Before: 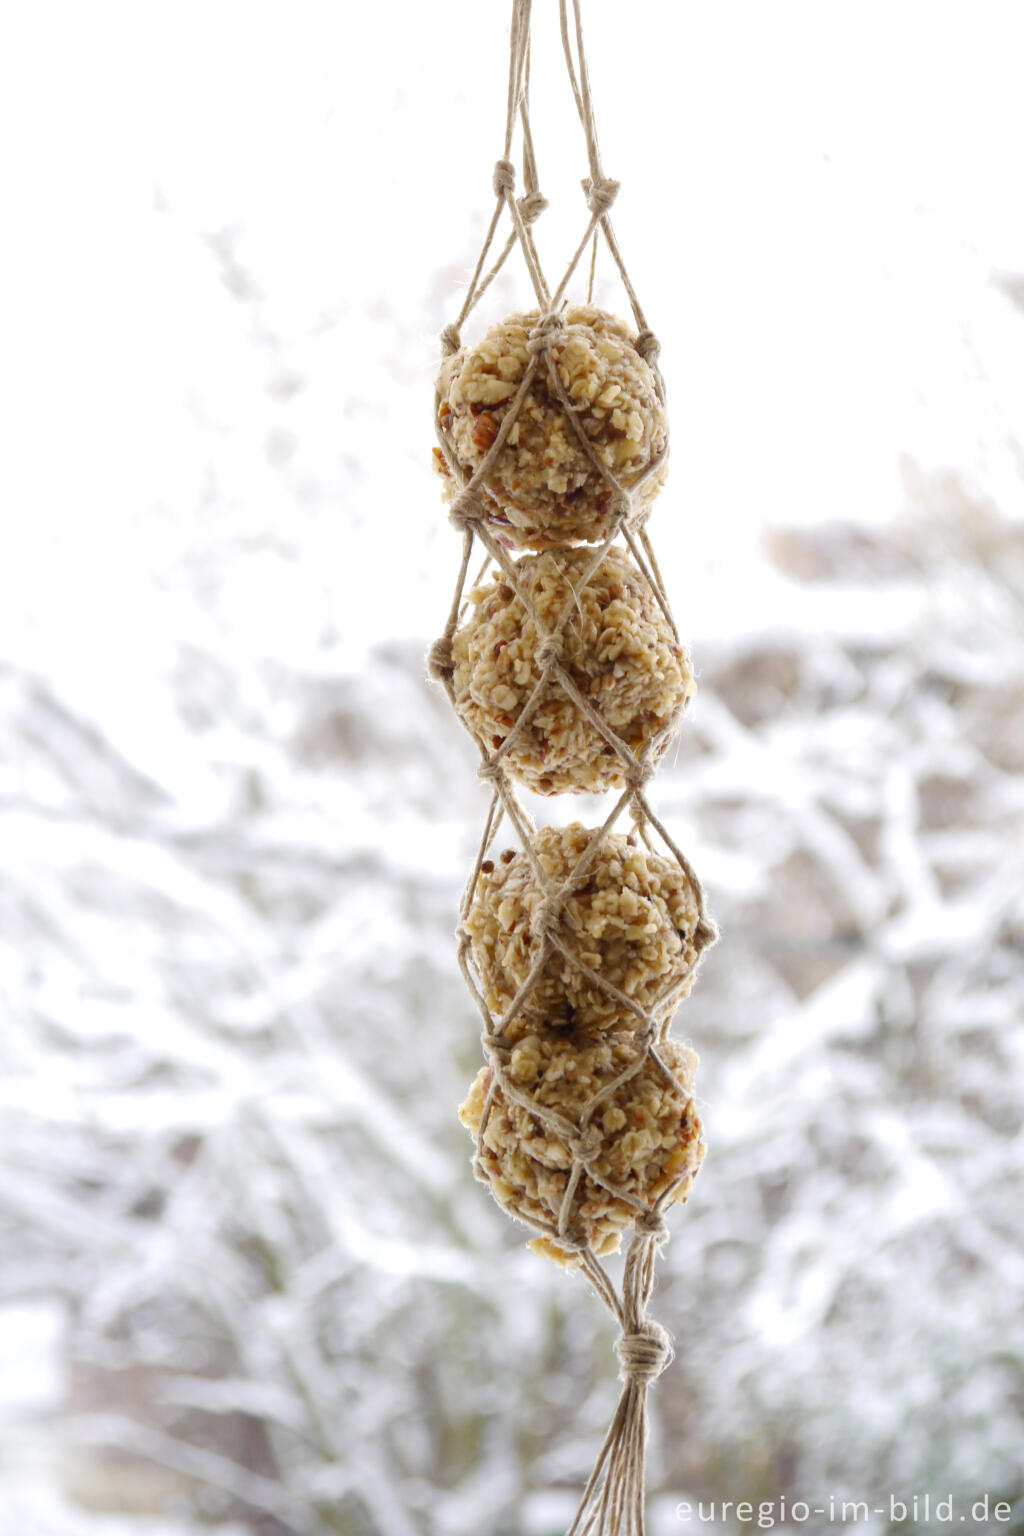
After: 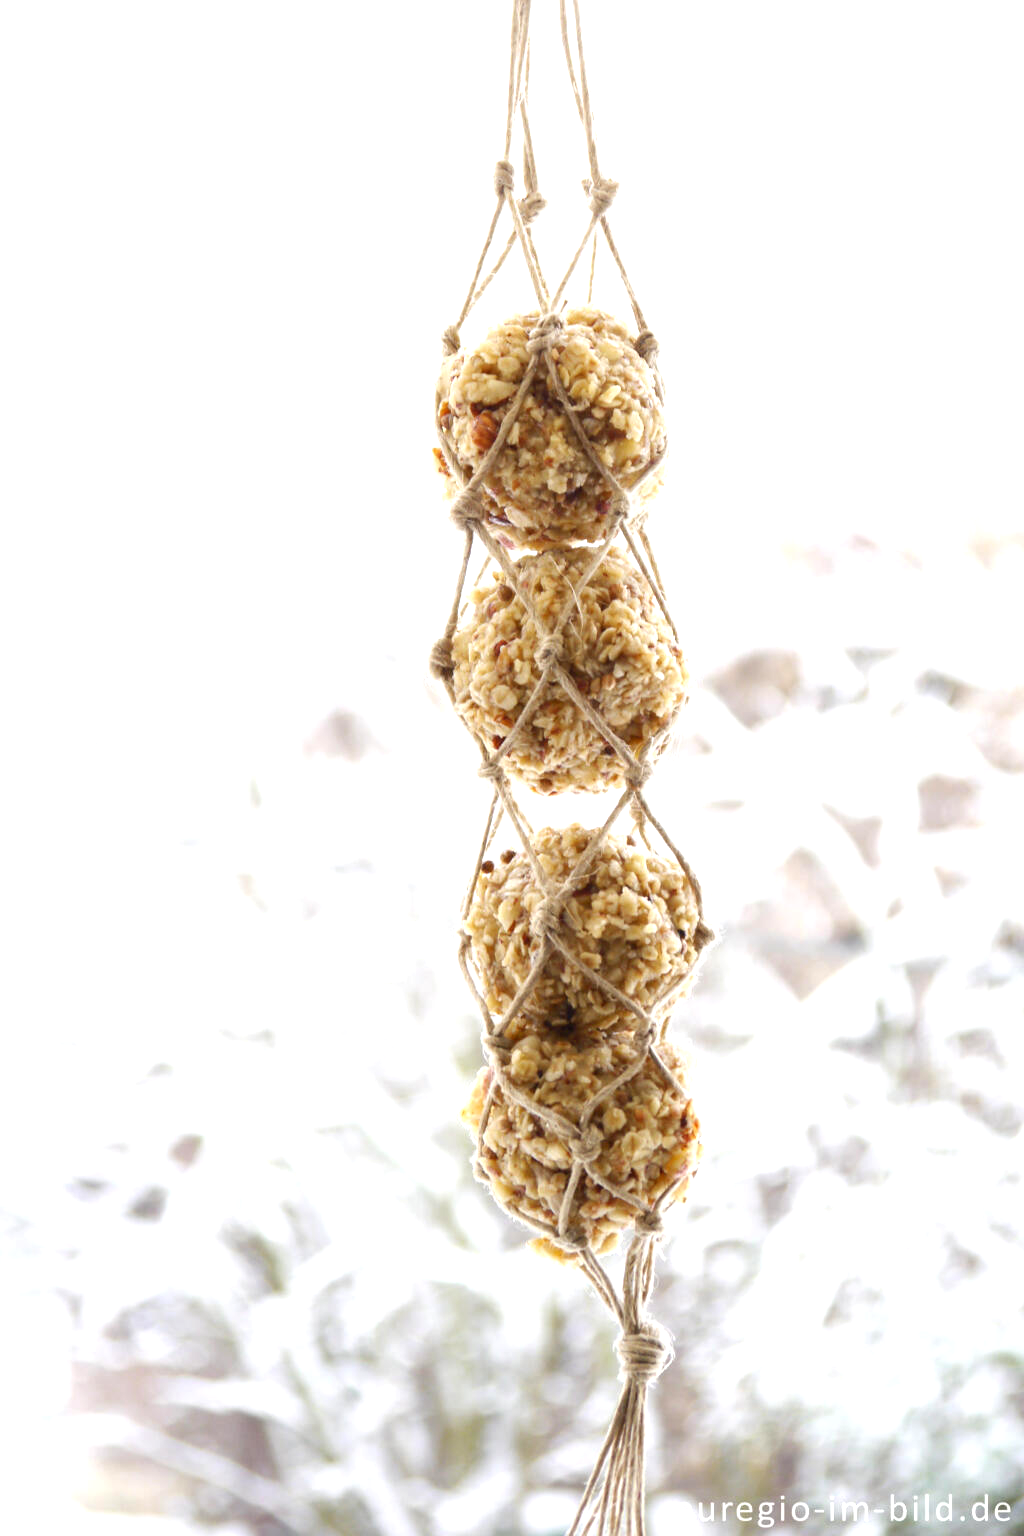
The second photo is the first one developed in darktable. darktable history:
exposure: exposure 0.727 EV, compensate highlight preservation false
